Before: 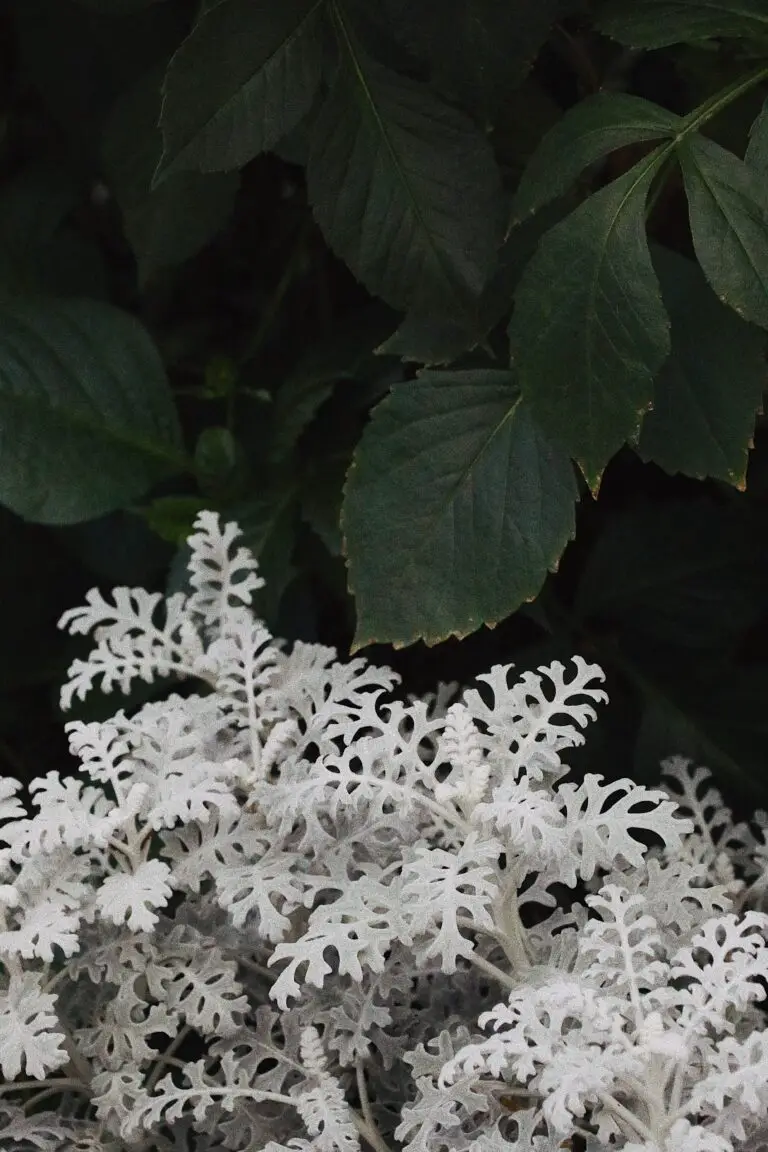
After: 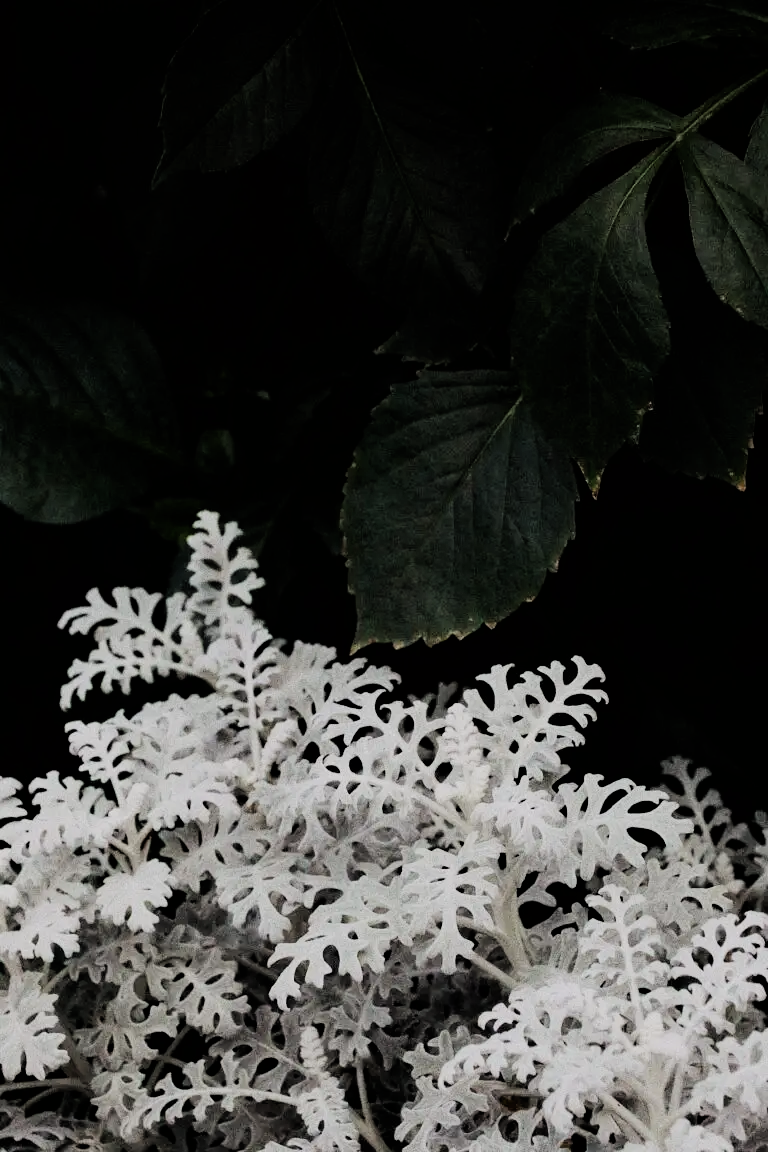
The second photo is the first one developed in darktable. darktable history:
filmic rgb: black relative exposure -5 EV, hardness 2.88, contrast 1.3
contrast equalizer: octaves 7, y [[0.6 ×6], [0.55 ×6], [0 ×6], [0 ×6], [0 ×6]], mix 0.15
